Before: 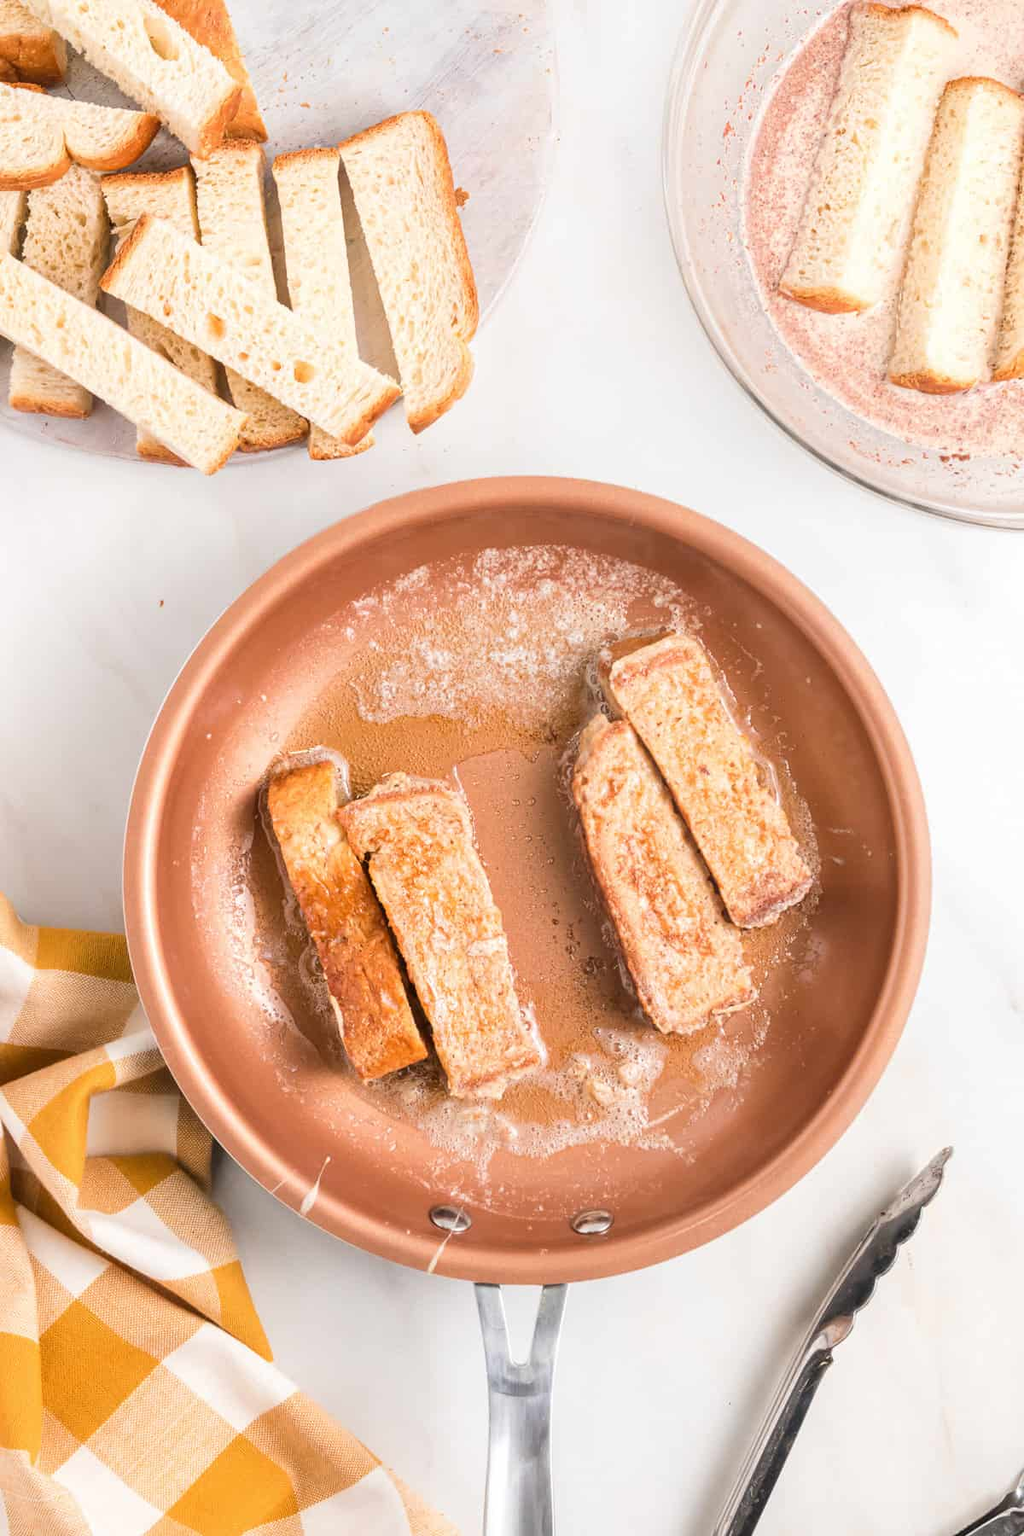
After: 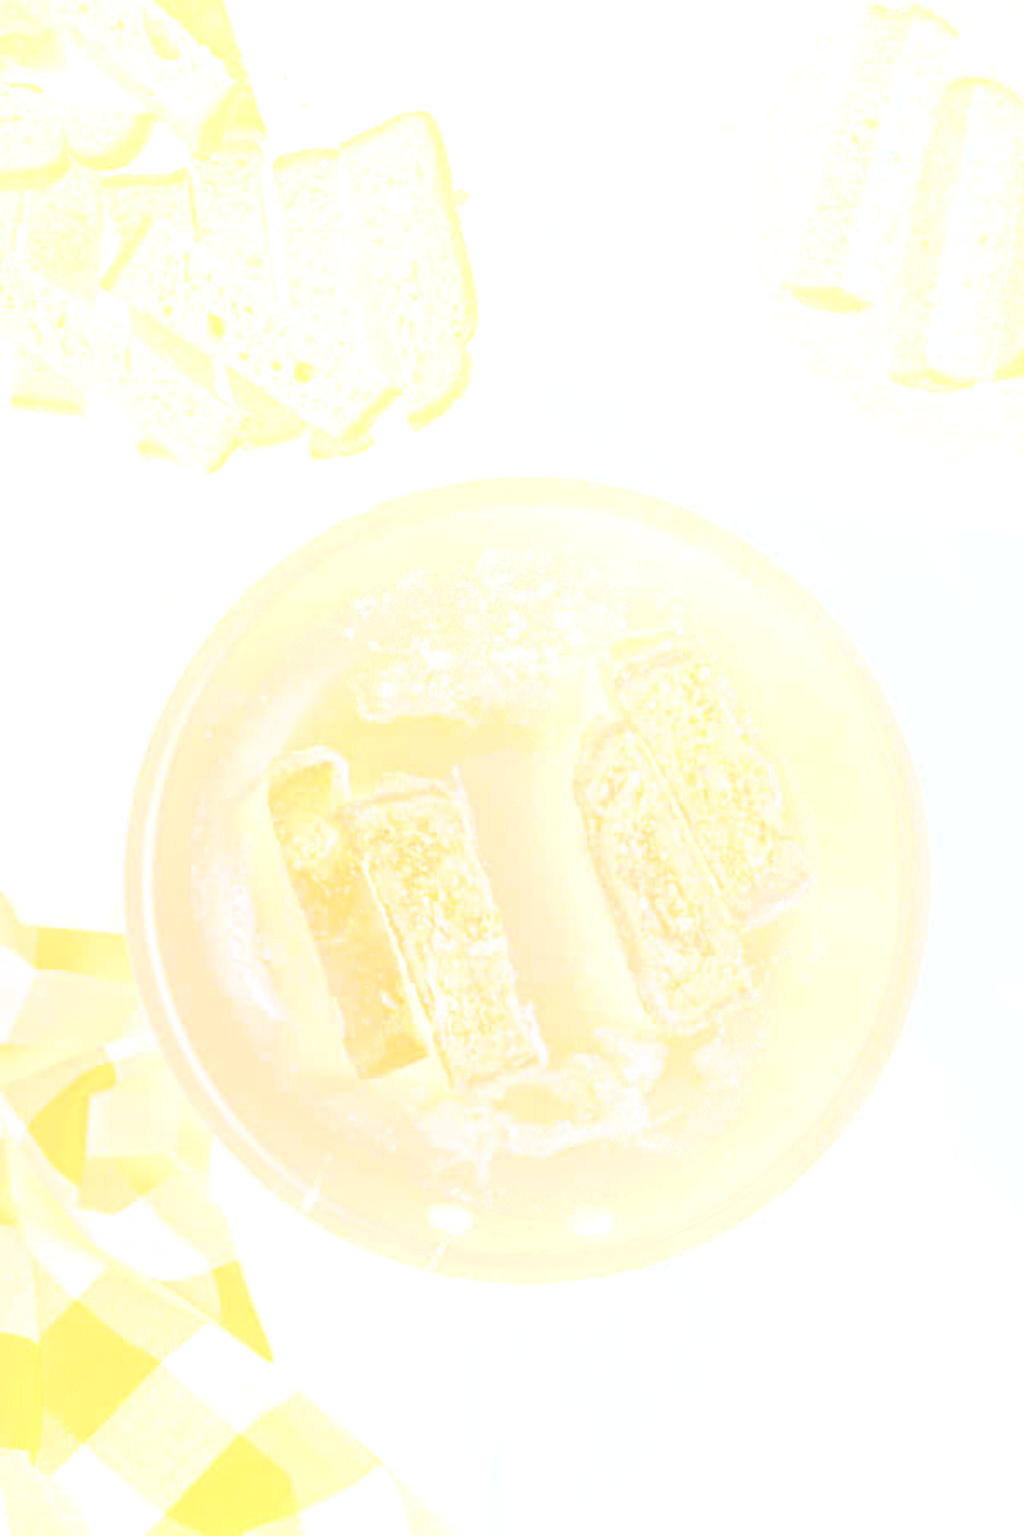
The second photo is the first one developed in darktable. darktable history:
white balance: red 0.984, blue 1.059
bloom: size 70%, threshold 25%, strength 70%
shadows and highlights: radius 264.75, soften with gaussian
